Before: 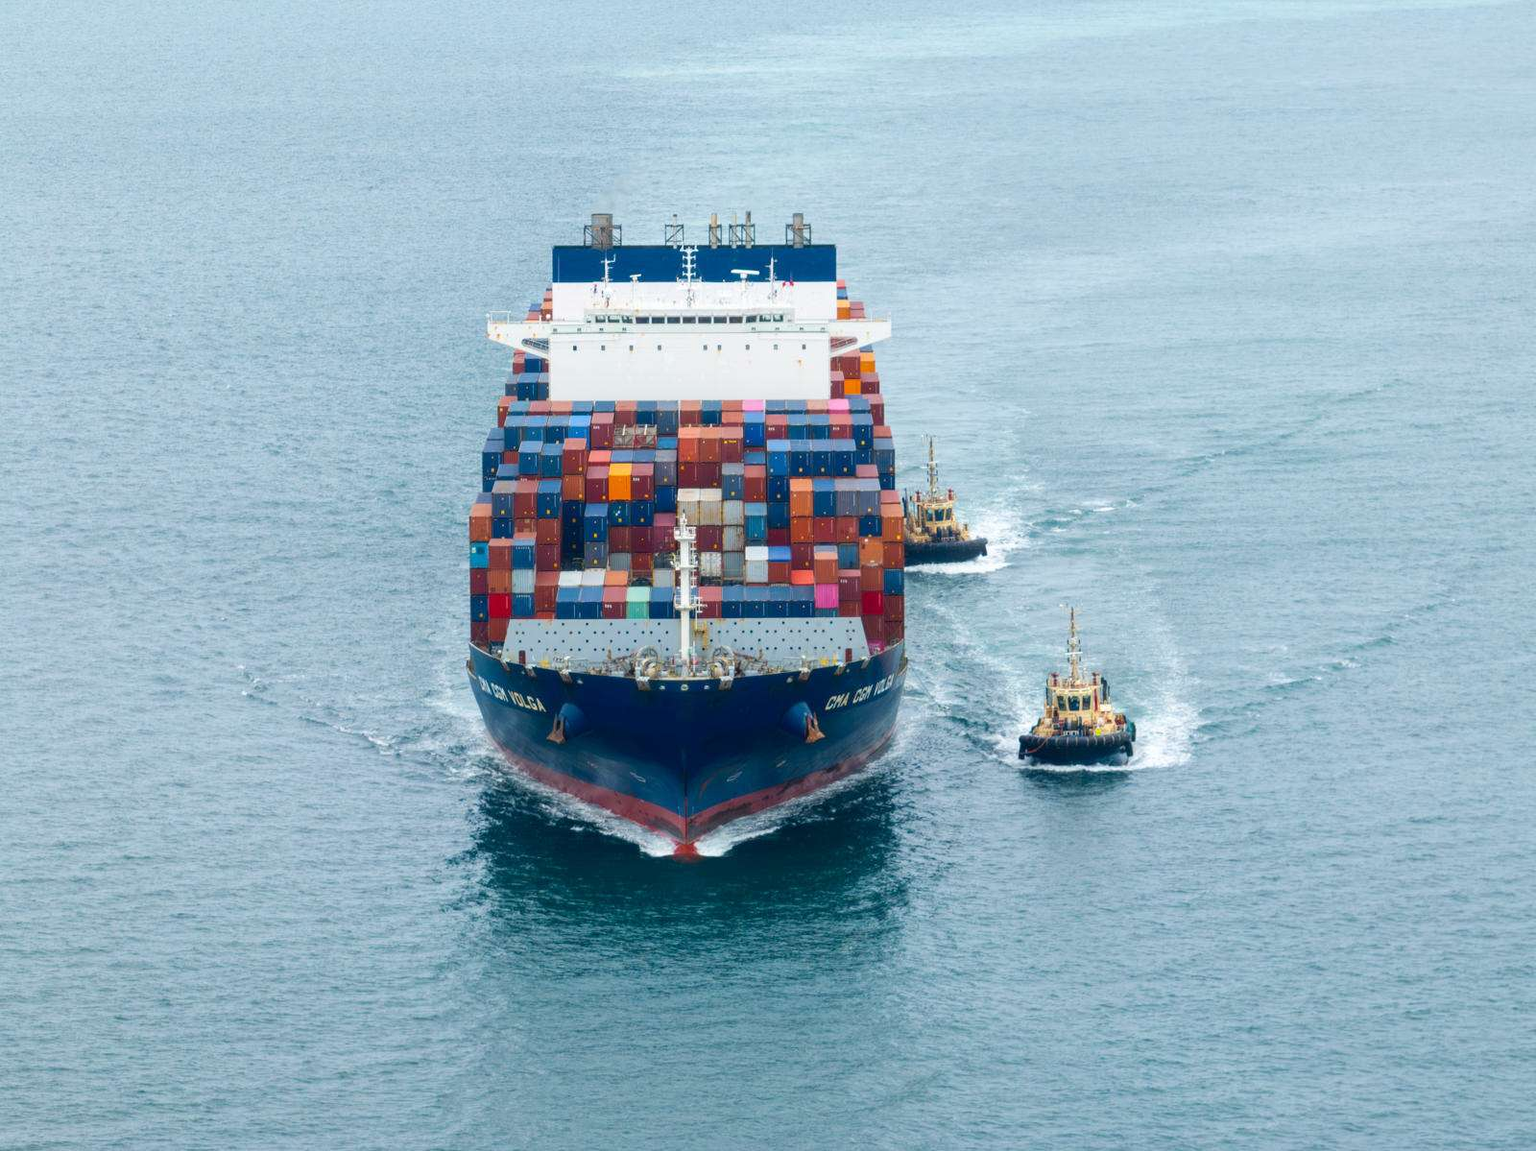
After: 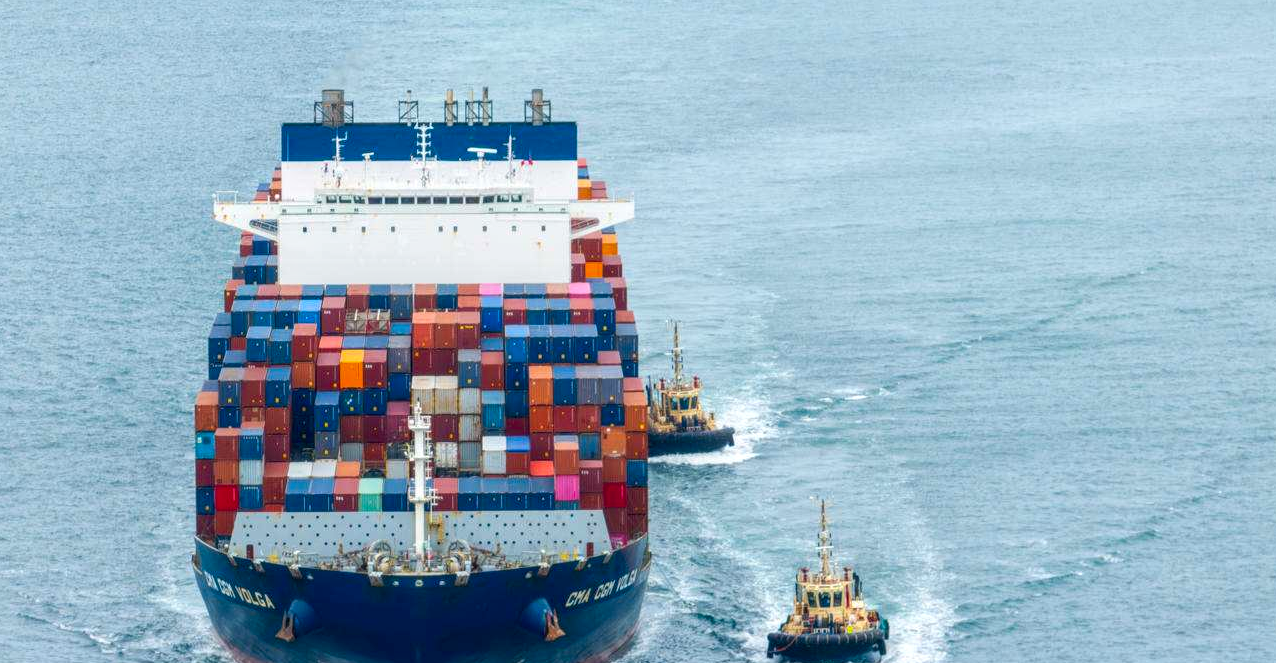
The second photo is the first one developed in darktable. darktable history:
crop: left 18.415%, top 11.128%, right 1.803%, bottom 33.566%
tone equalizer: on, module defaults
local contrast: on, module defaults
contrast brightness saturation: contrast 0.043, saturation 0.159
